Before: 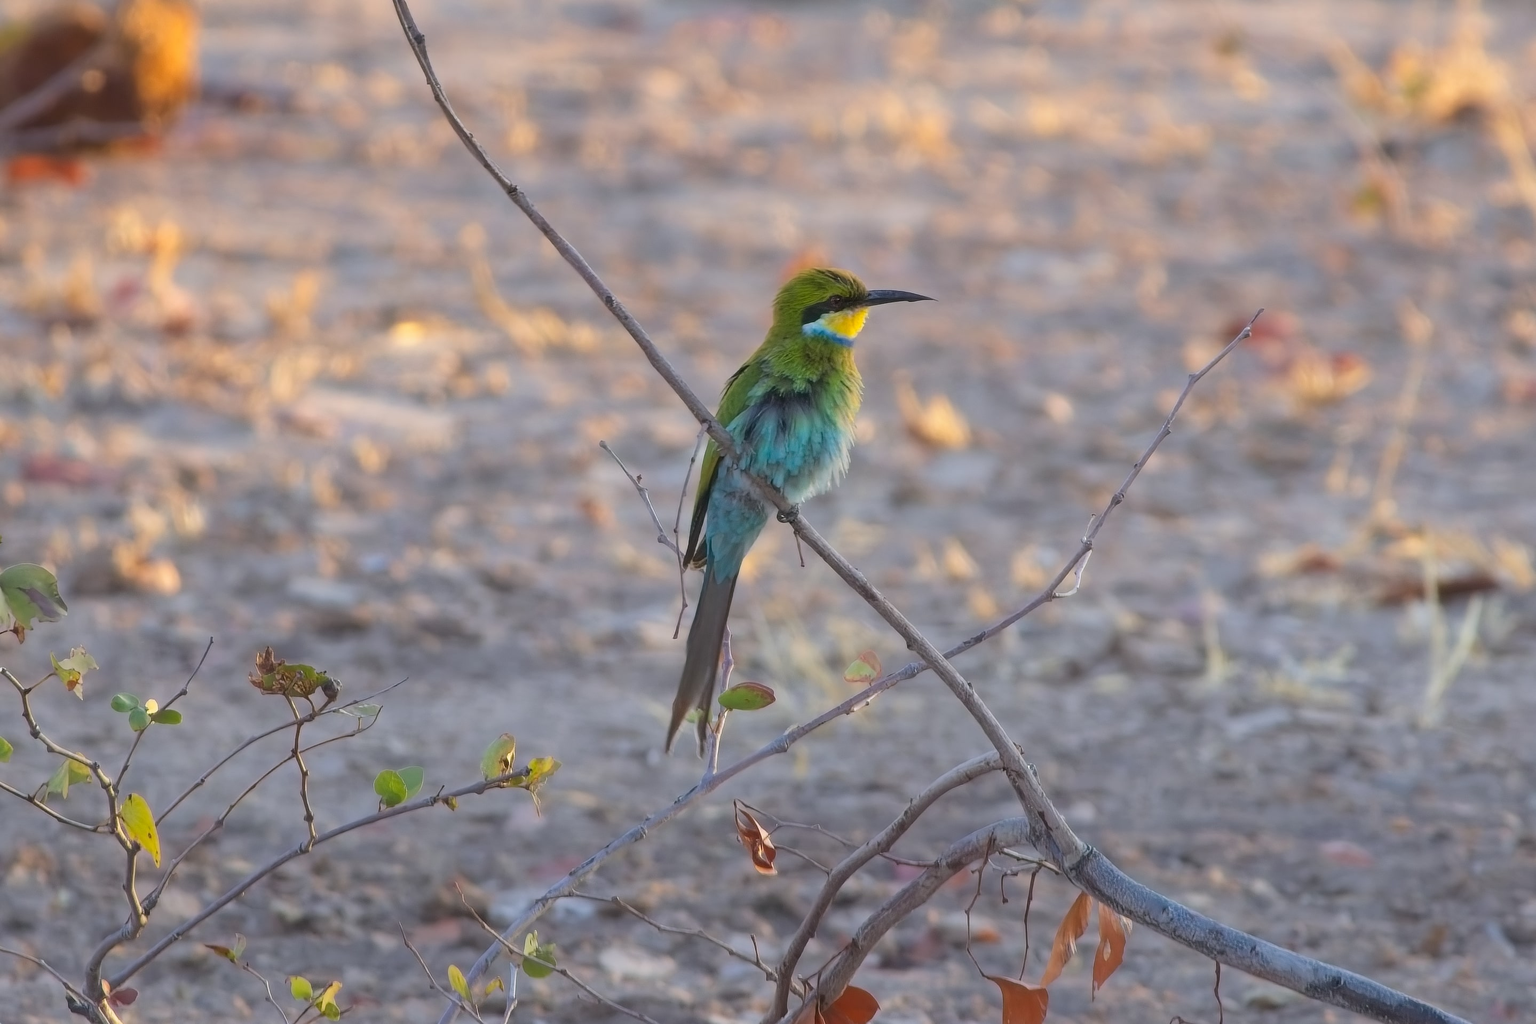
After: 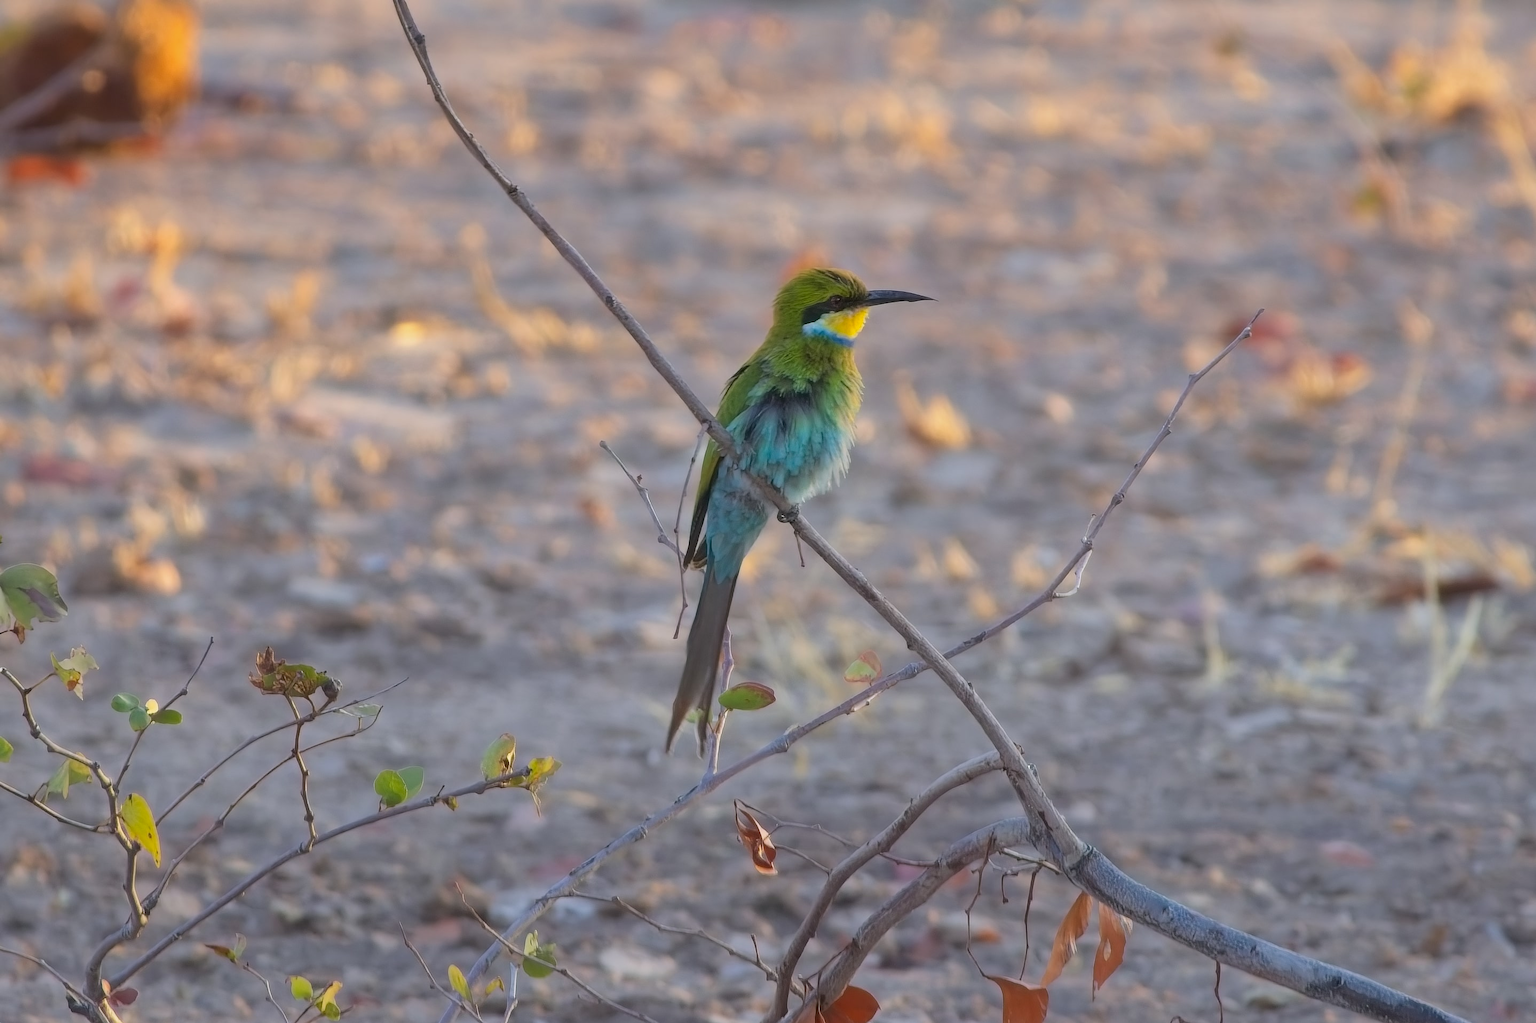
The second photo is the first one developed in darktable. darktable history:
shadows and highlights: shadows -20.23, white point adjustment -2, highlights -35.19
